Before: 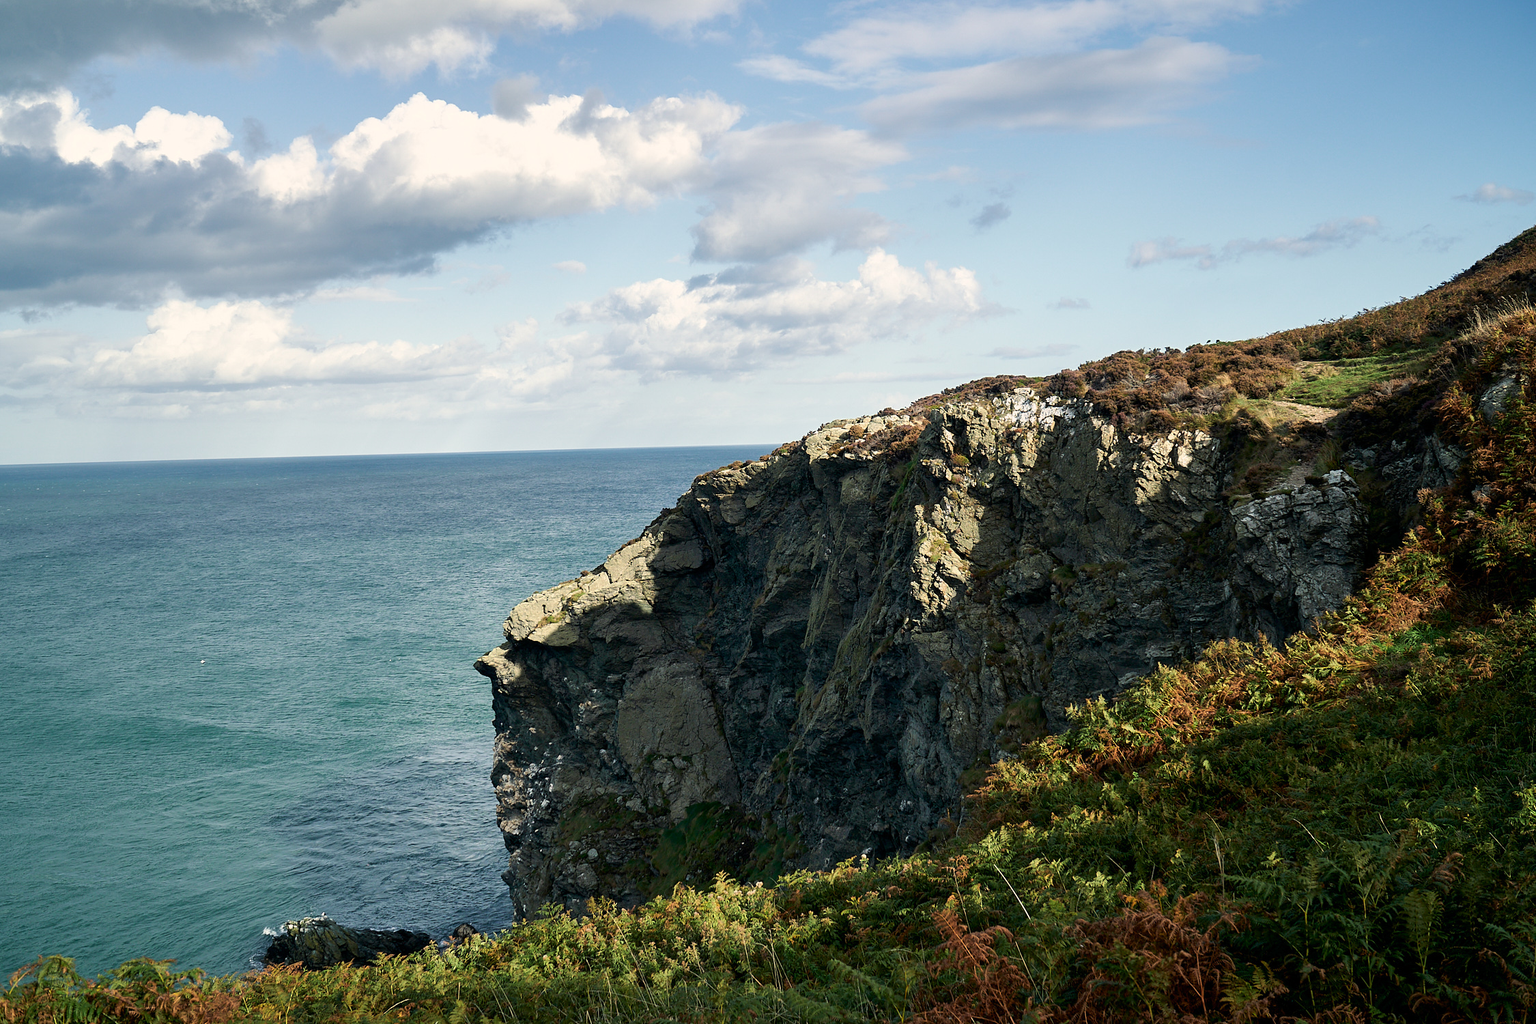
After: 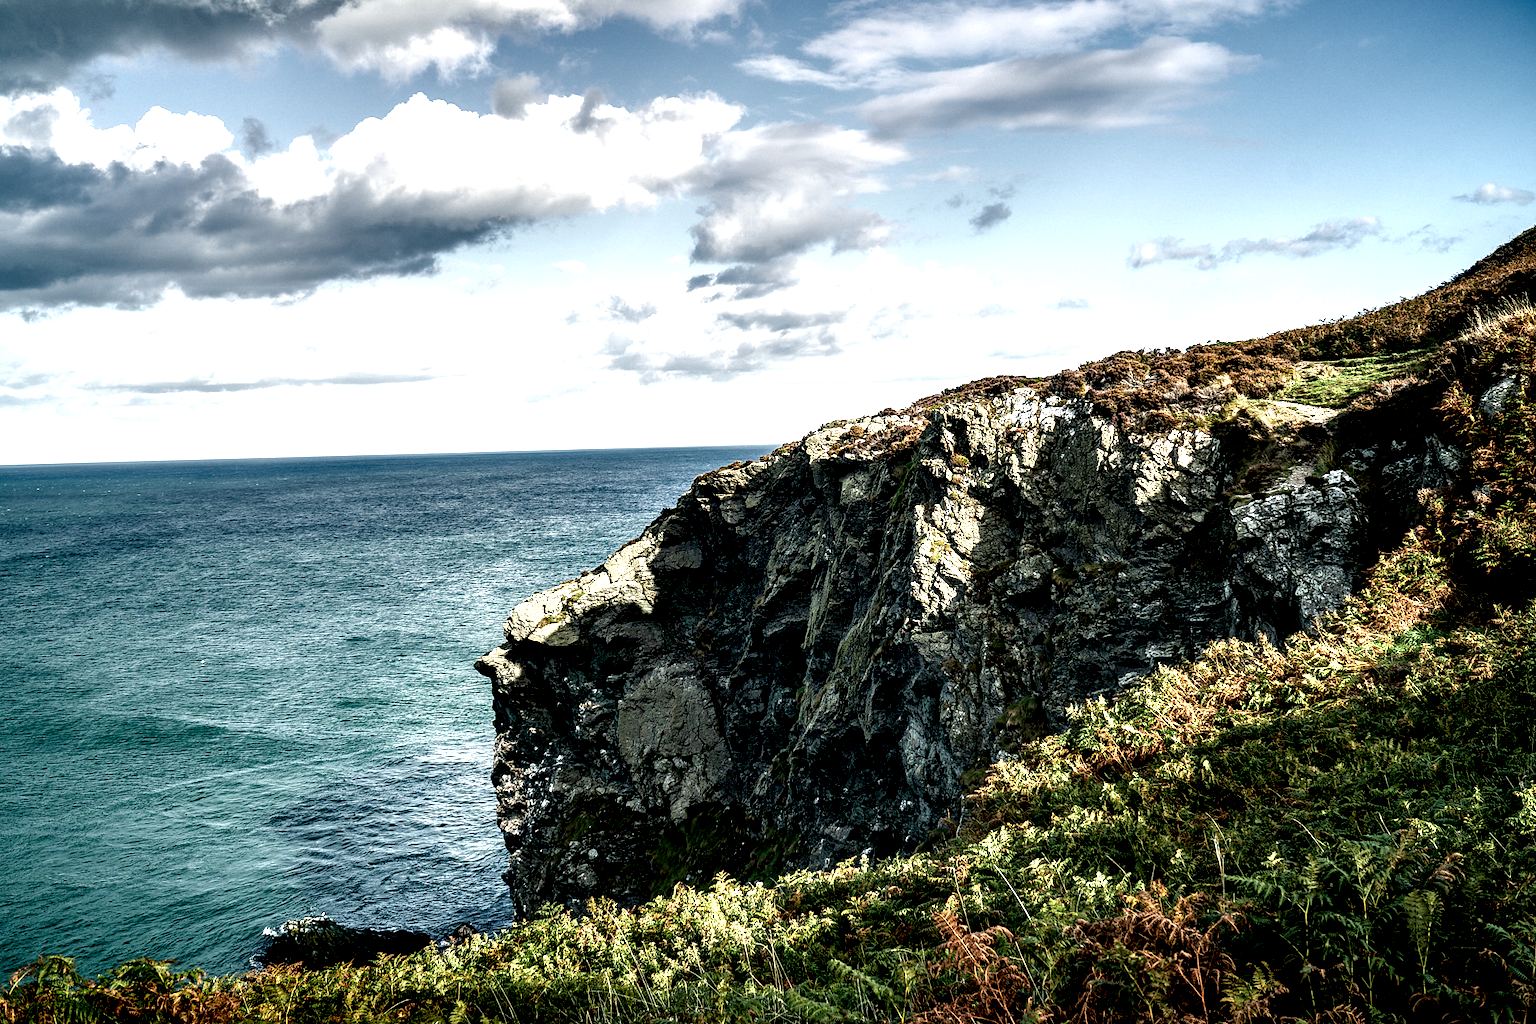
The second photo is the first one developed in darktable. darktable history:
local contrast: highlights 115%, shadows 42%, detail 293%
color balance rgb: perceptual saturation grading › global saturation 20%, perceptual saturation grading › highlights -25%, perceptual saturation grading › shadows 25%
